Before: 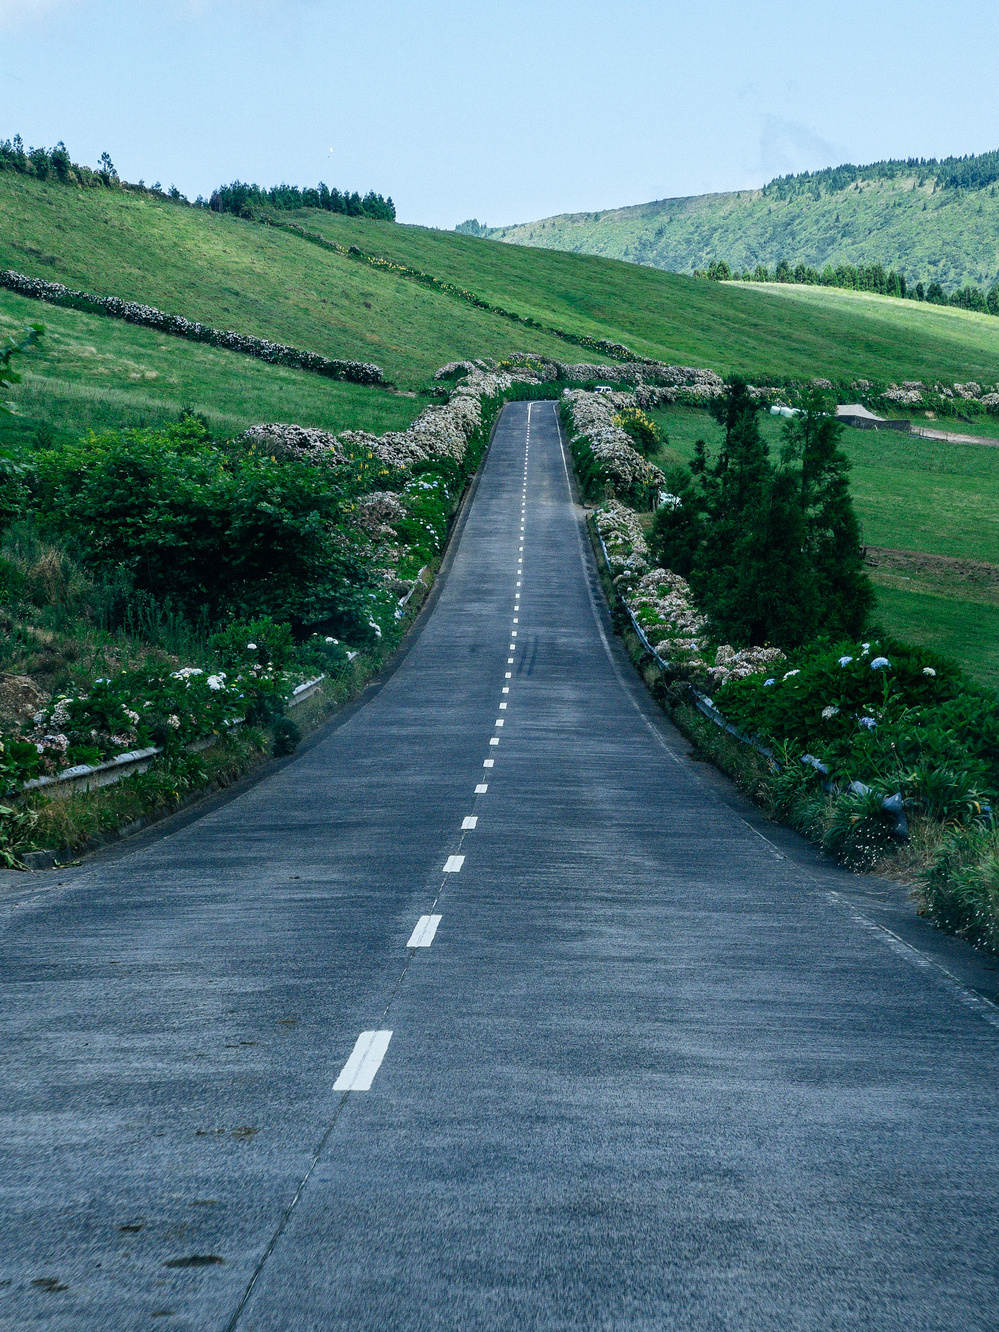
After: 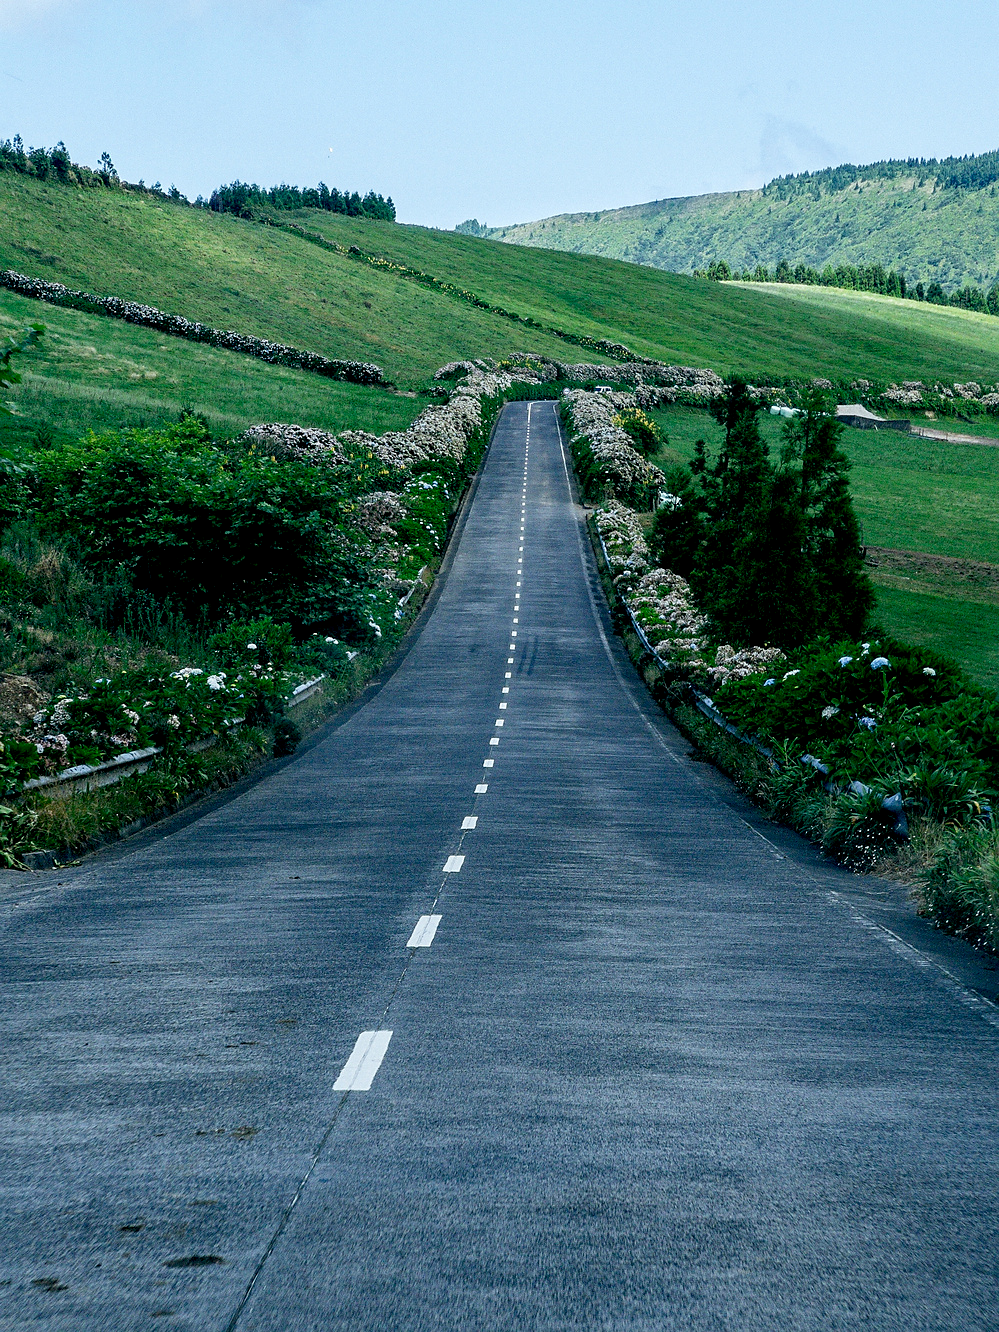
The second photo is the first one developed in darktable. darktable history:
sharpen: radius 1.576, amount 0.372, threshold 1.373
exposure: black level correction 0.011, compensate highlight preservation false
